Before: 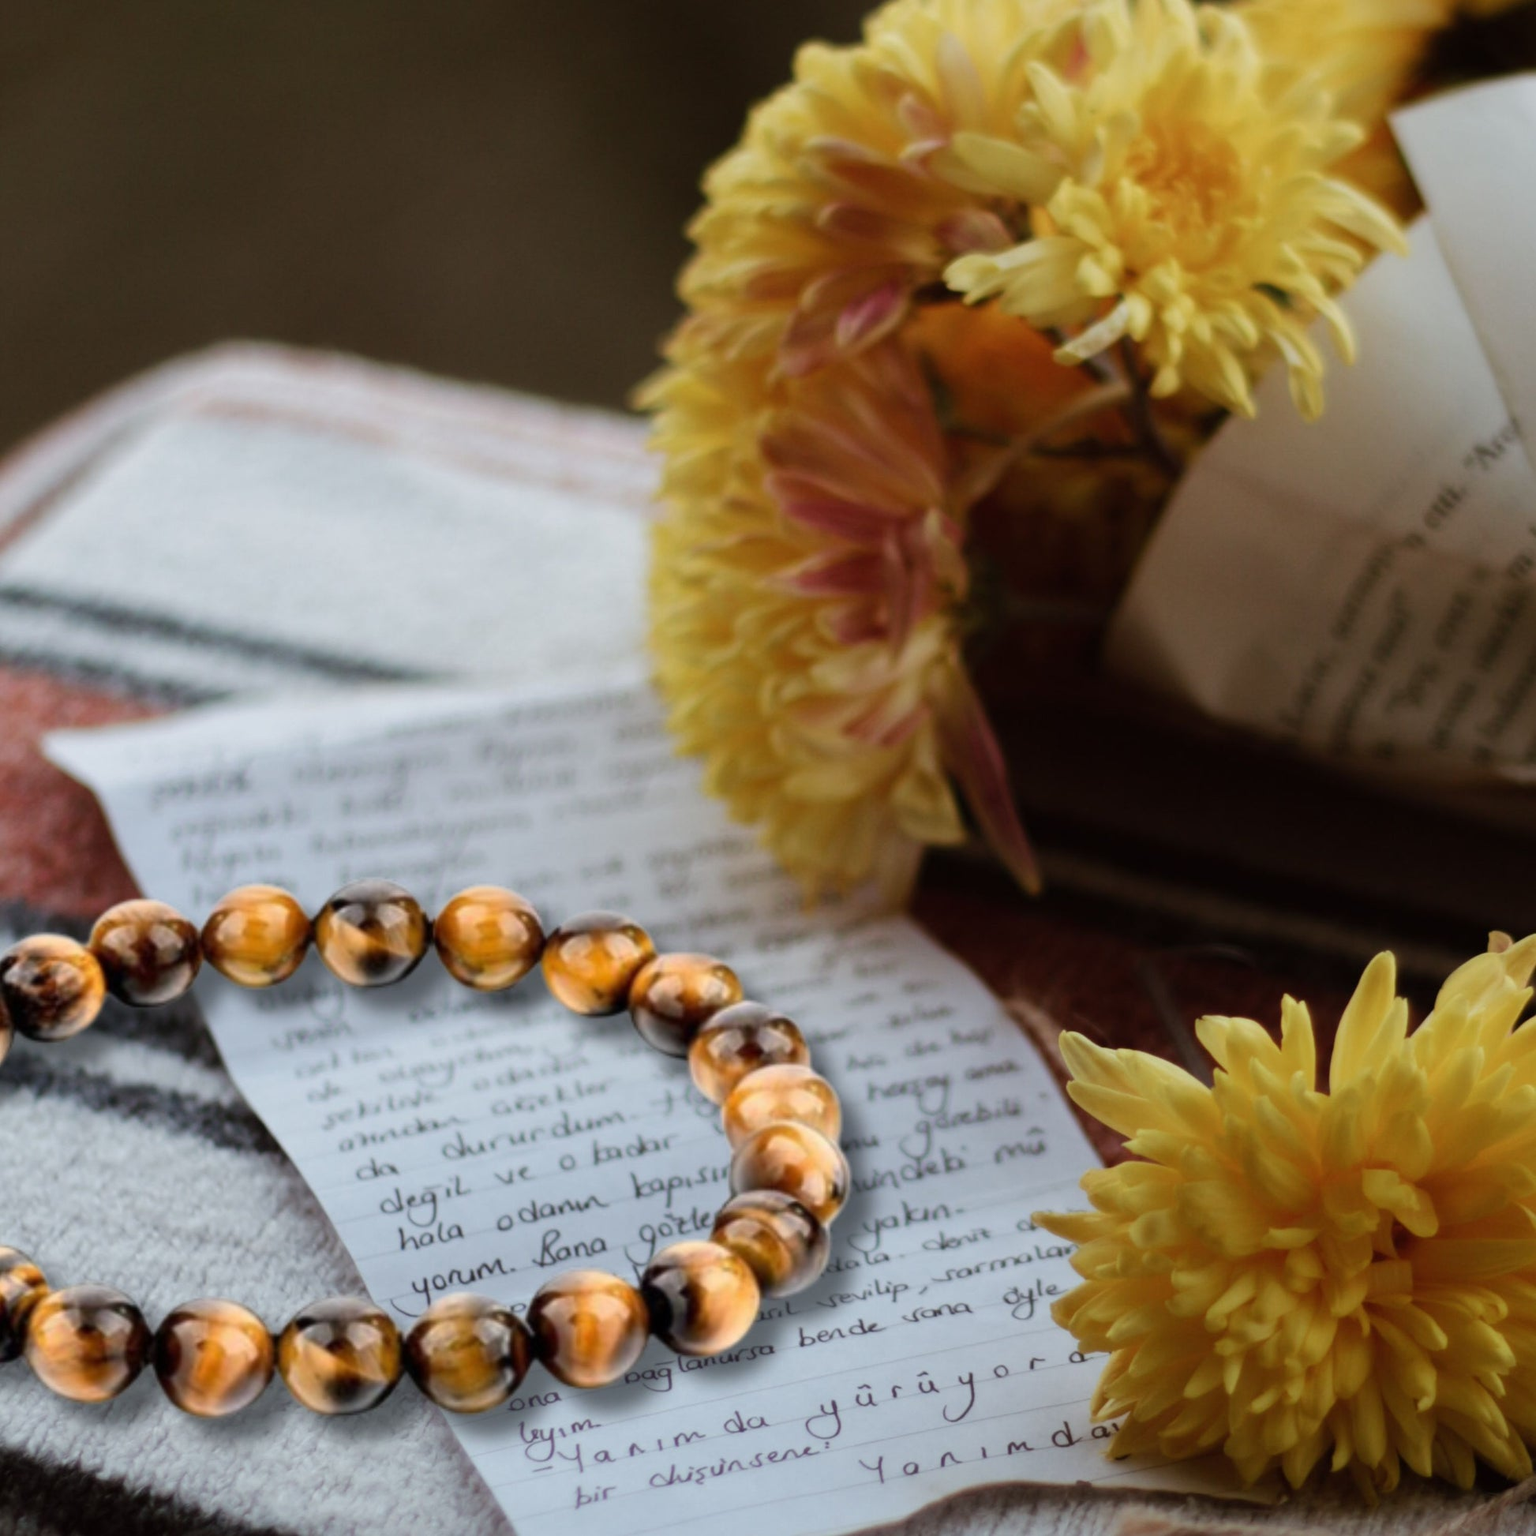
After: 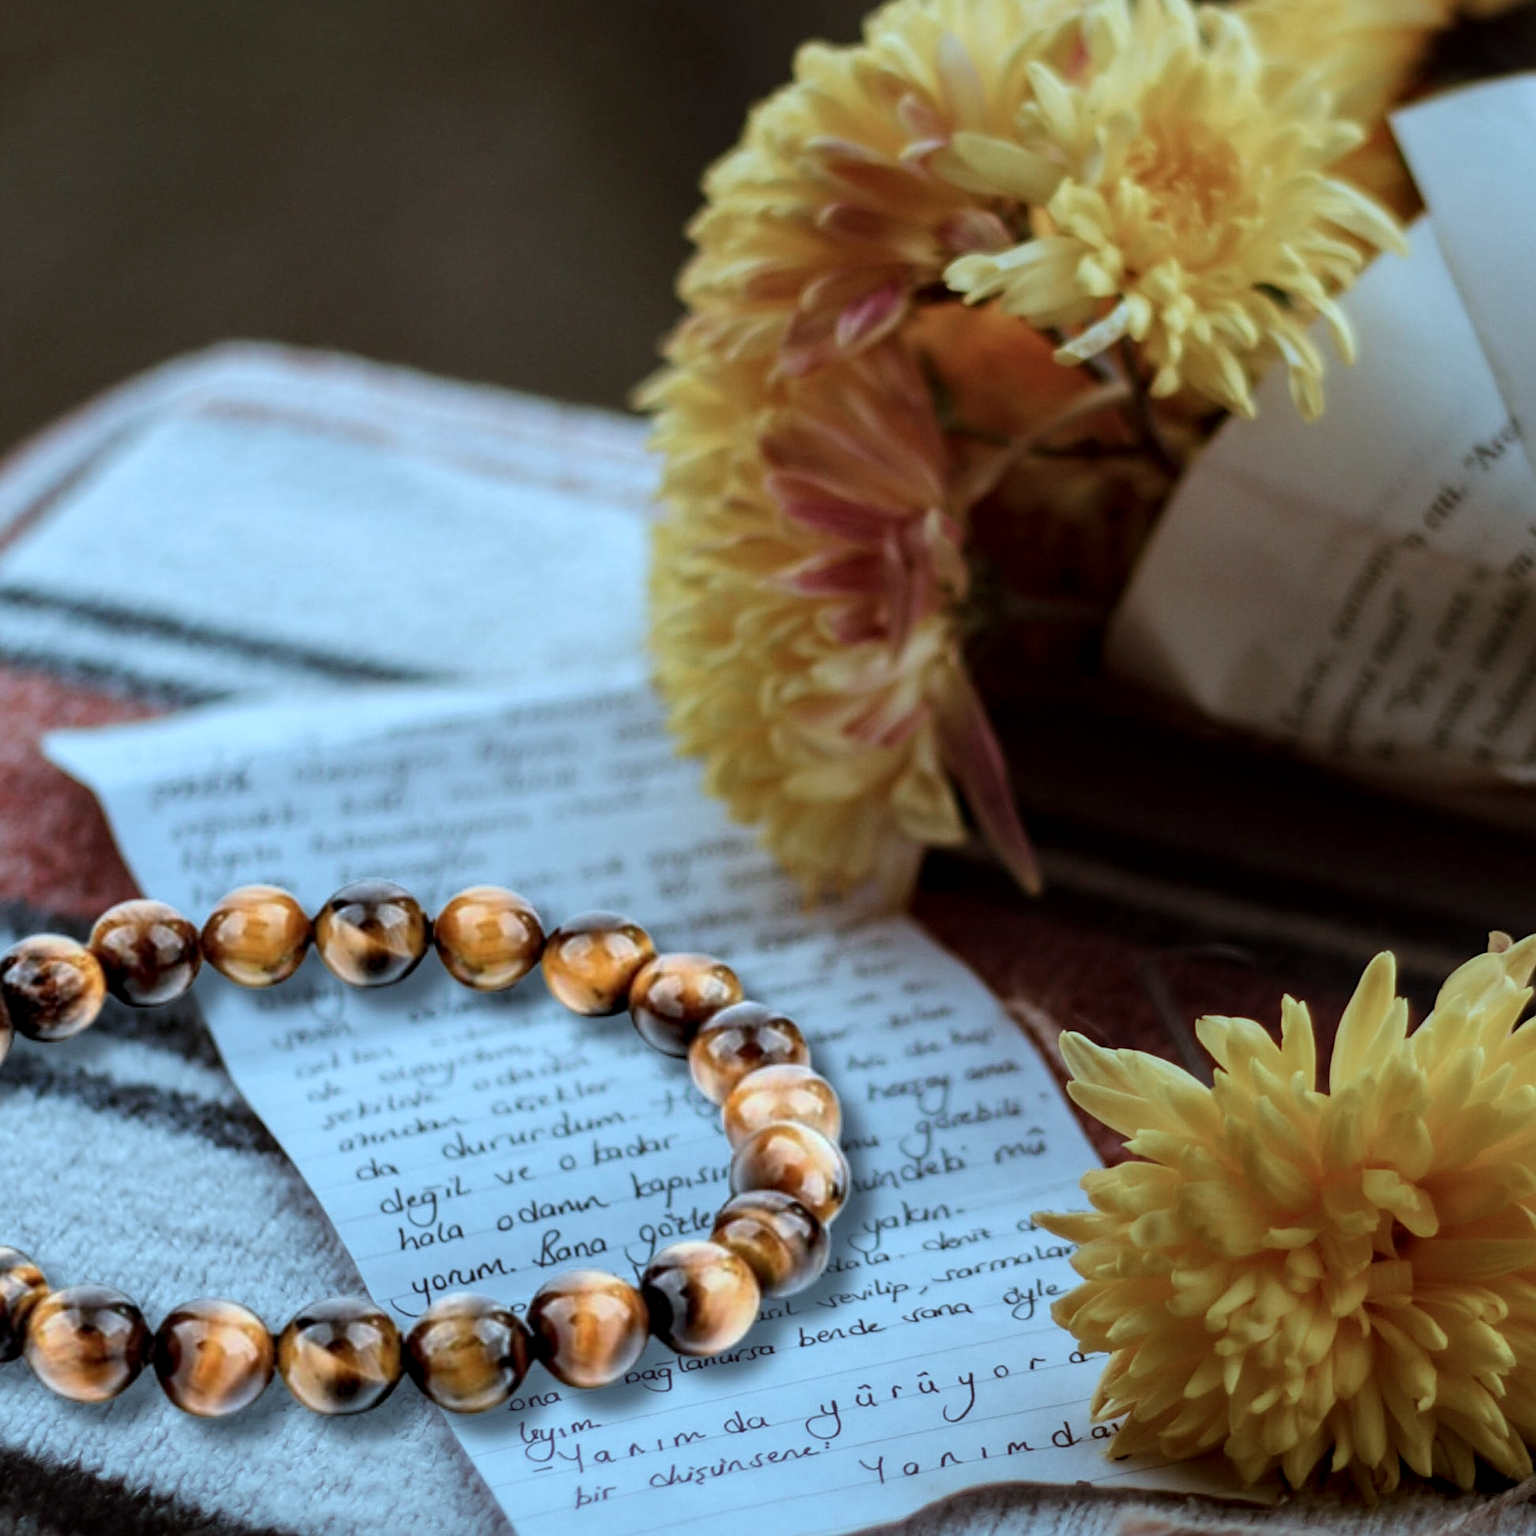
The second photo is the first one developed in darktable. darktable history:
color correction: highlights a* -9.73, highlights b* -21.22
sharpen: on, module defaults
local contrast: detail 130%
